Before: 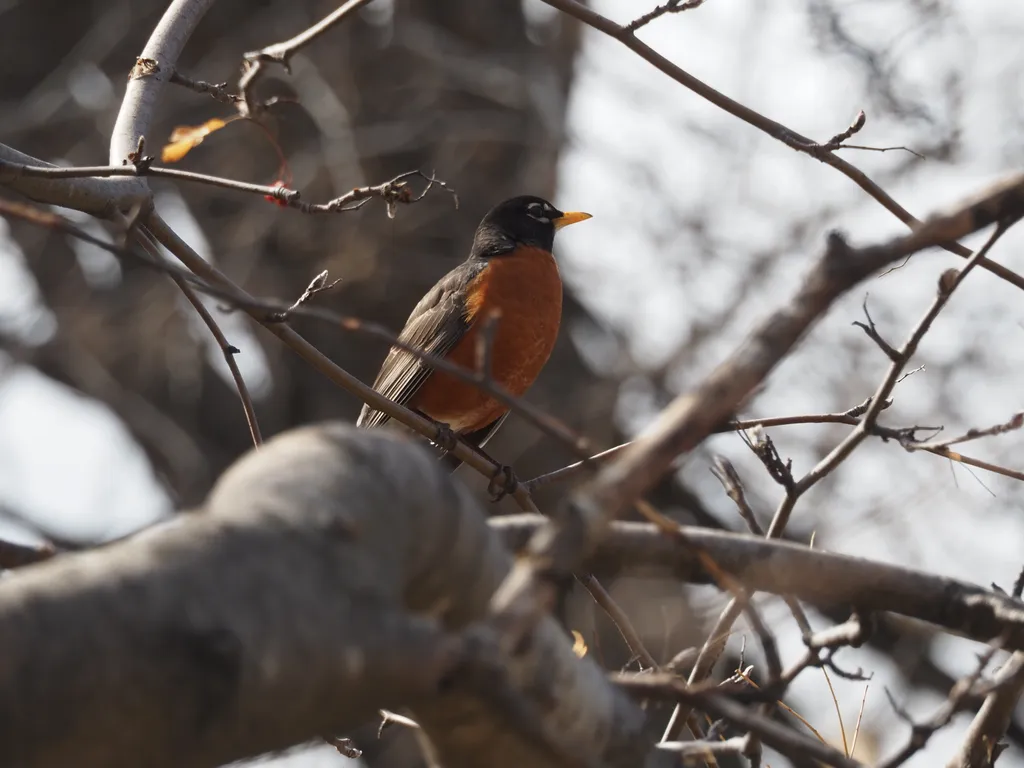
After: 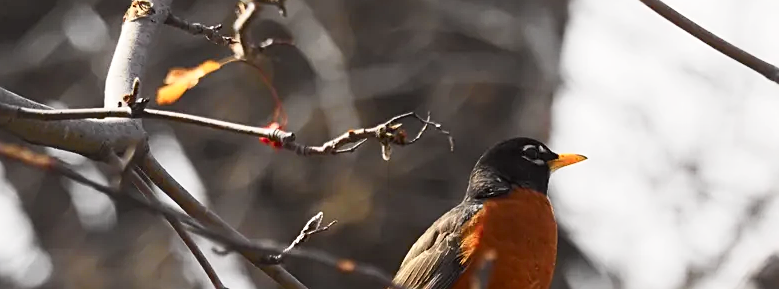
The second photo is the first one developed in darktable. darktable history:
crop: left 0.531%, top 7.63%, right 23.307%, bottom 54.627%
sharpen: amount 0.495
contrast brightness saturation: saturation 0.177
tone curve: curves: ch0 [(0, 0) (0.055, 0.05) (0.258, 0.287) (0.434, 0.526) (0.517, 0.648) (0.745, 0.874) (1, 1)]; ch1 [(0, 0) (0.346, 0.307) (0.418, 0.383) (0.46, 0.439) (0.482, 0.493) (0.502, 0.503) (0.517, 0.514) (0.55, 0.561) (0.588, 0.603) (0.646, 0.688) (1, 1)]; ch2 [(0, 0) (0.346, 0.34) (0.431, 0.45) (0.485, 0.499) (0.5, 0.503) (0.527, 0.525) (0.545, 0.562) (0.679, 0.706) (1, 1)], color space Lab, independent channels, preserve colors none
